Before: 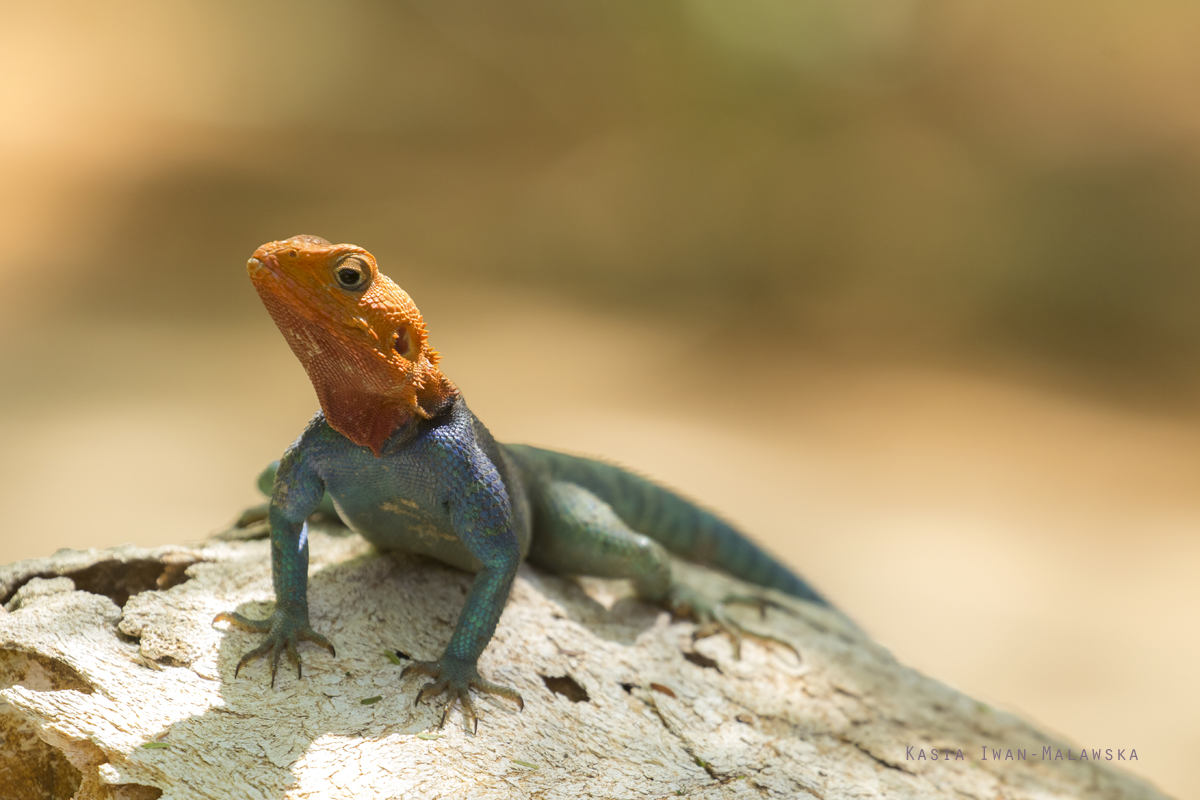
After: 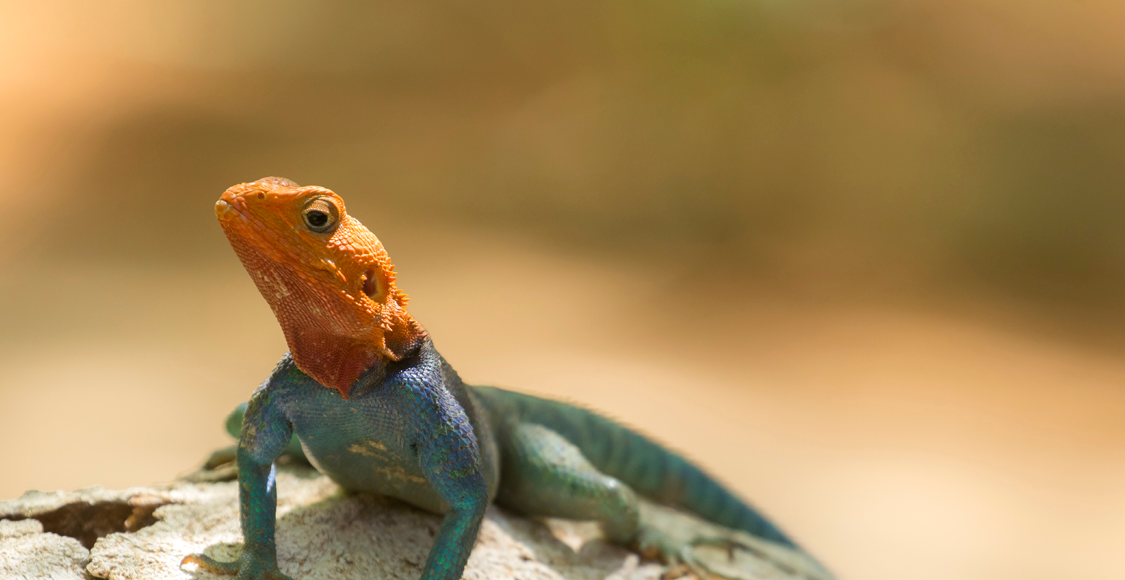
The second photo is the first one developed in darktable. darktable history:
crop: left 2.731%, top 7.317%, right 3.462%, bottom 20.161%
